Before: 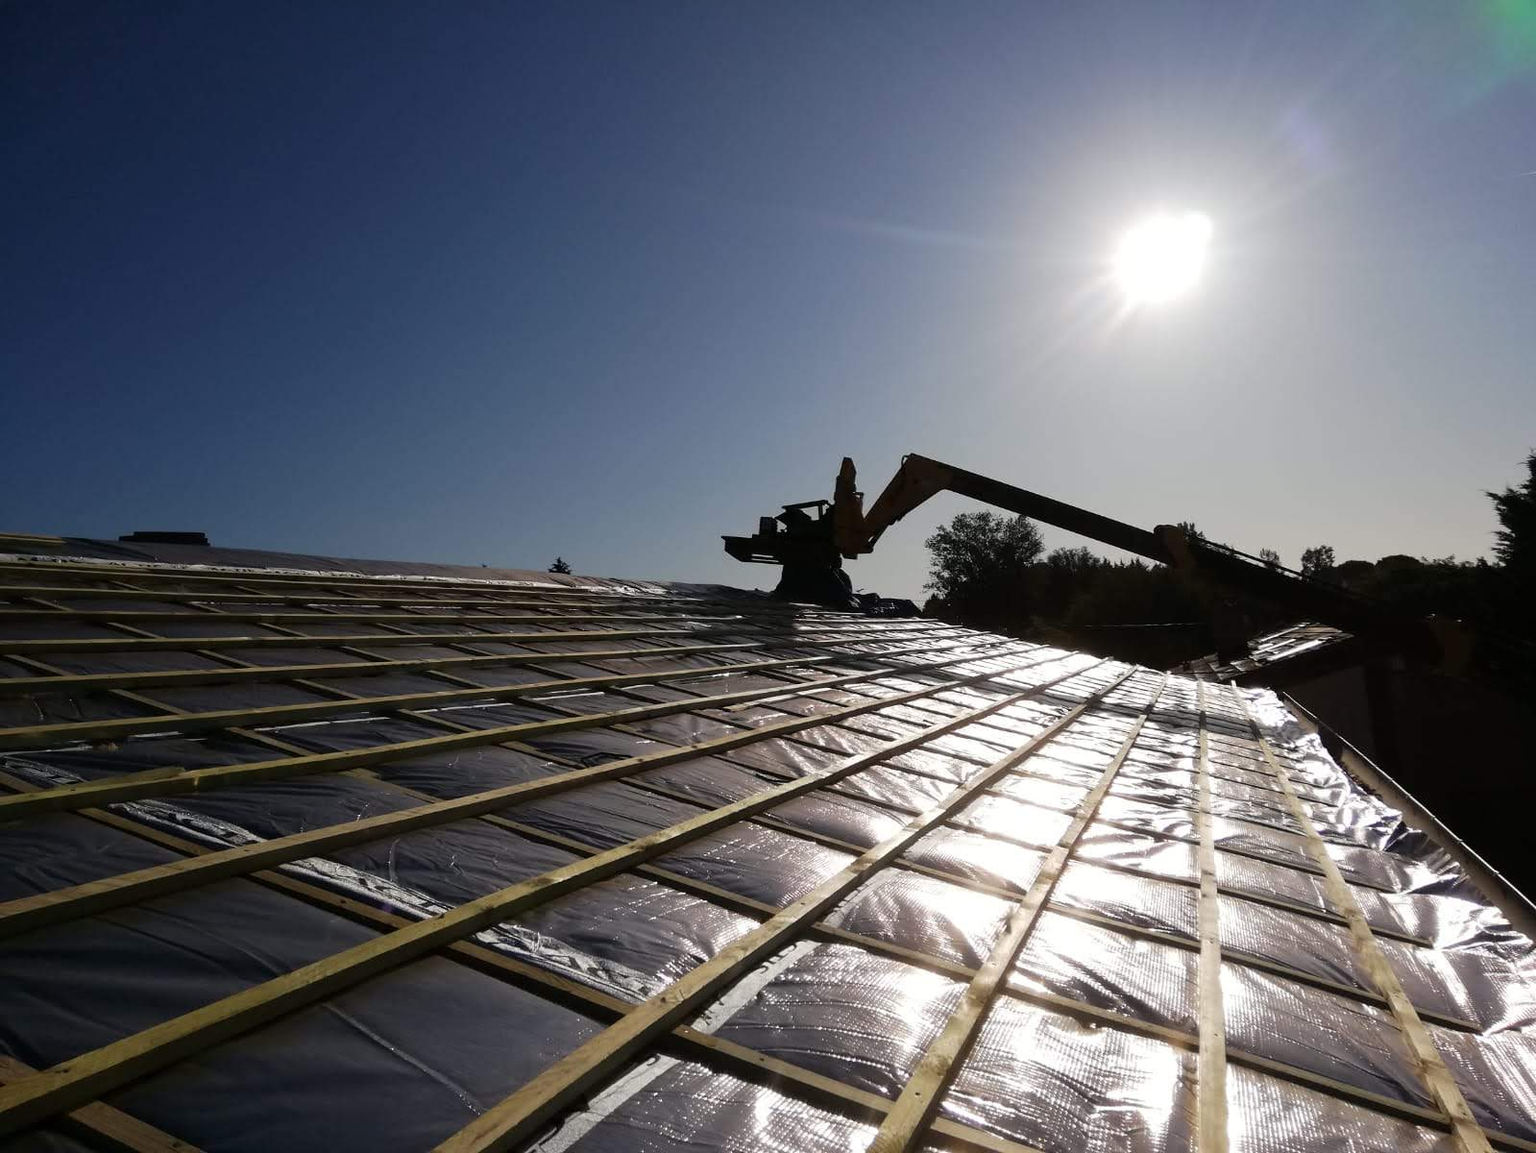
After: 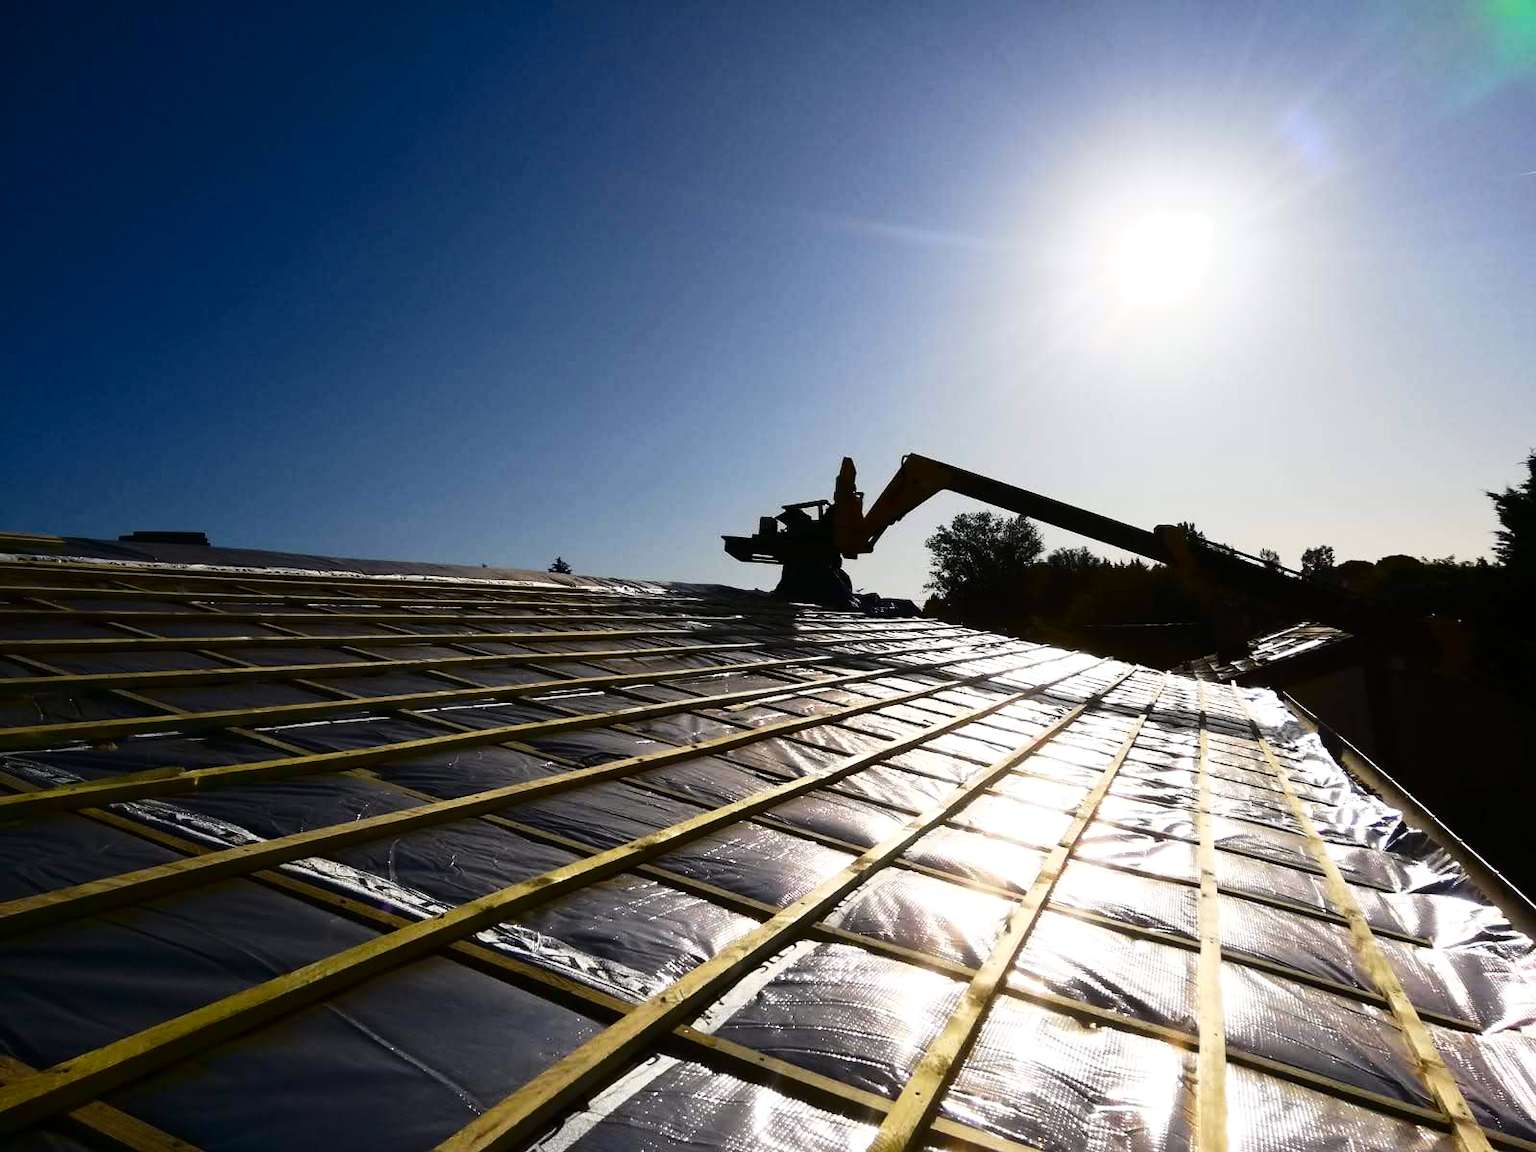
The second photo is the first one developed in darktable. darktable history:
exposure: exposure 0.219 EV, compensate exposure bias true, compensate highlight preservation false
tone curve: curves: ch0 [(0, 0) (0.187, 0.12) (0.384, 0.363) (0.618, 0.698) (0.754, 0.857) (0.875, 0.956) (1, 0.987)]; ch1 [(0, 0) (0.402, 0.36) (0.476, 0.466) (0.501, 0.501) (0.518, 0.514) (0.564, 0.608) (0.614, 0.664) (0.692, 0.744) (1, 1)]; ch2 [(0, 0) (0.435, 0.412) (0.483, 0.481) (0.503, 0.503) (0.522, 0.535) (0.563, 0.601) (0.627, 0.699) (0.699, 0.753) (0.997, 0.858)], color space Lab, independent channels, preserve colors none
